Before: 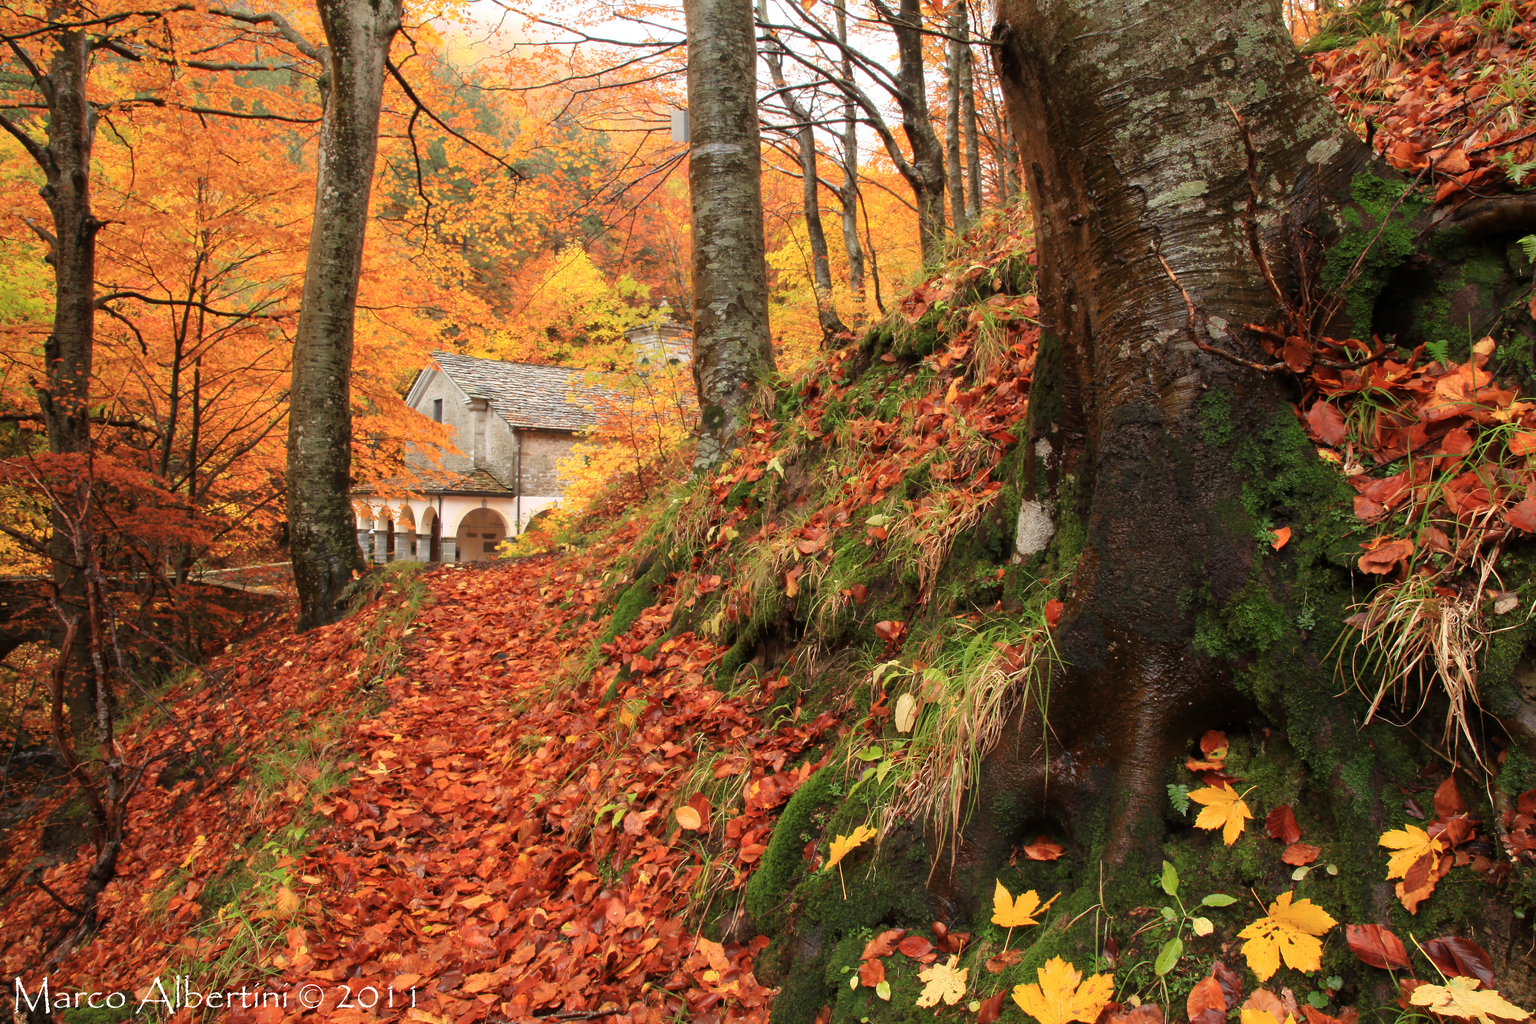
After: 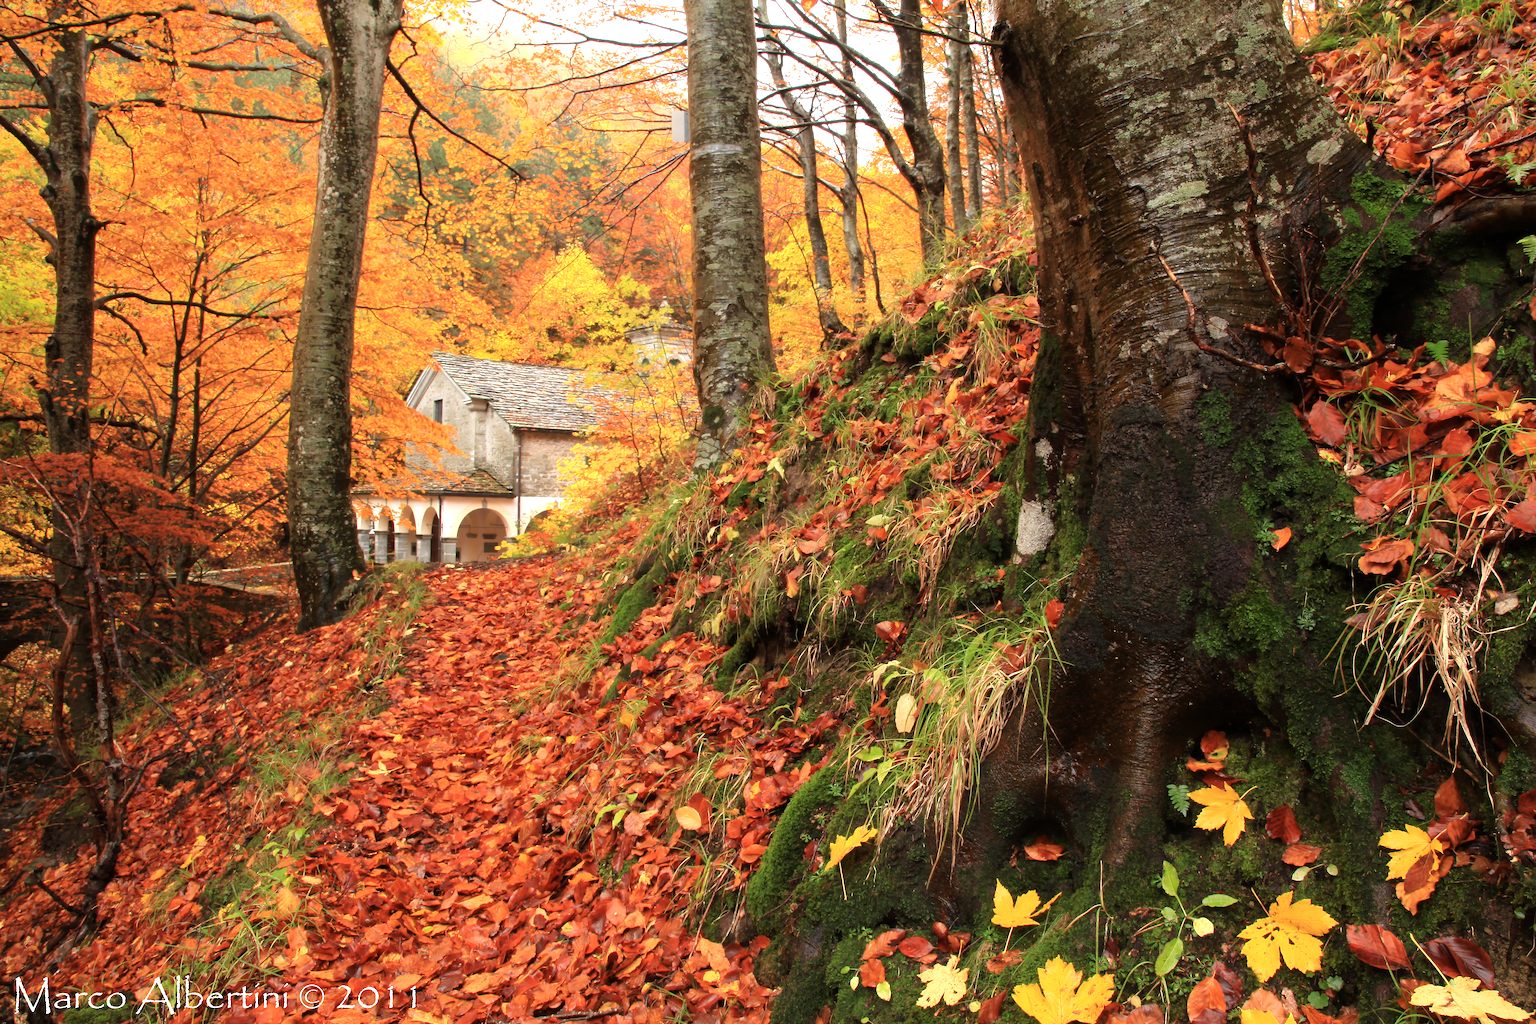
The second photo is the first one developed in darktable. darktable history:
tone equalizer: -8 EV -0.391 EV, -7 EV -0.423 EV, -6 EV -0.341 EV, -5 EV -0.194 EV, -3 EV 0.233 EV, -2 EV 0.332 EV, -1 EV 0.392 EV, +0 EV 0.396 EV, mask exposure compensation -0.509 EV
